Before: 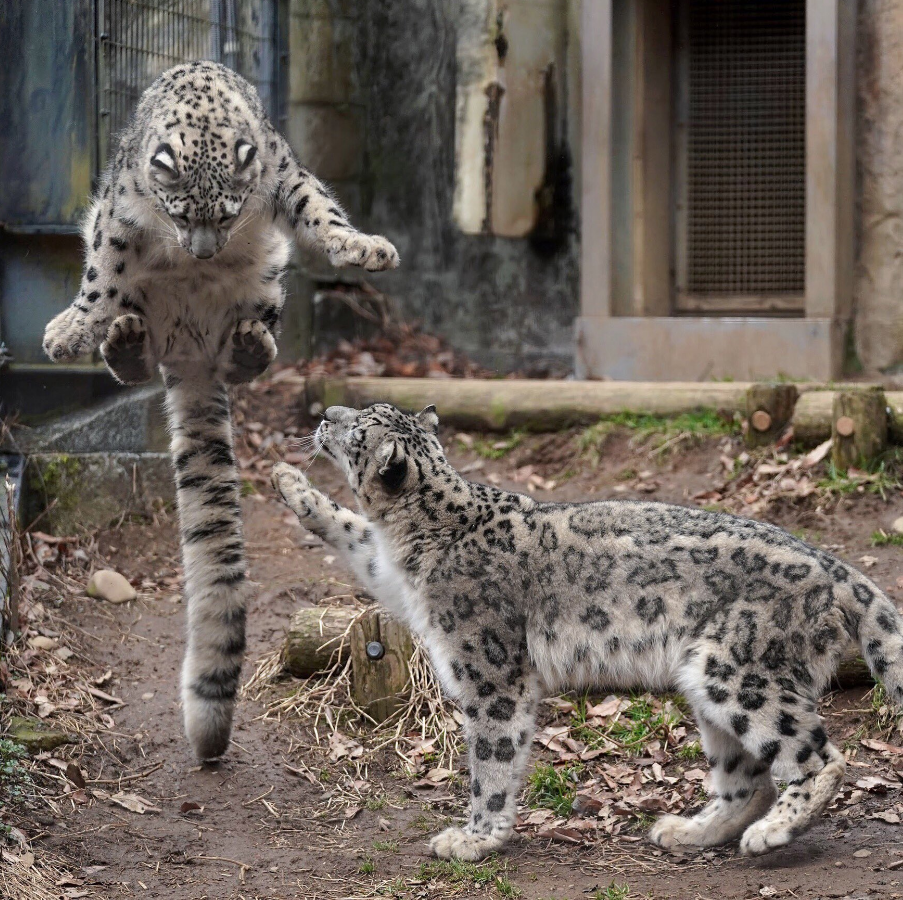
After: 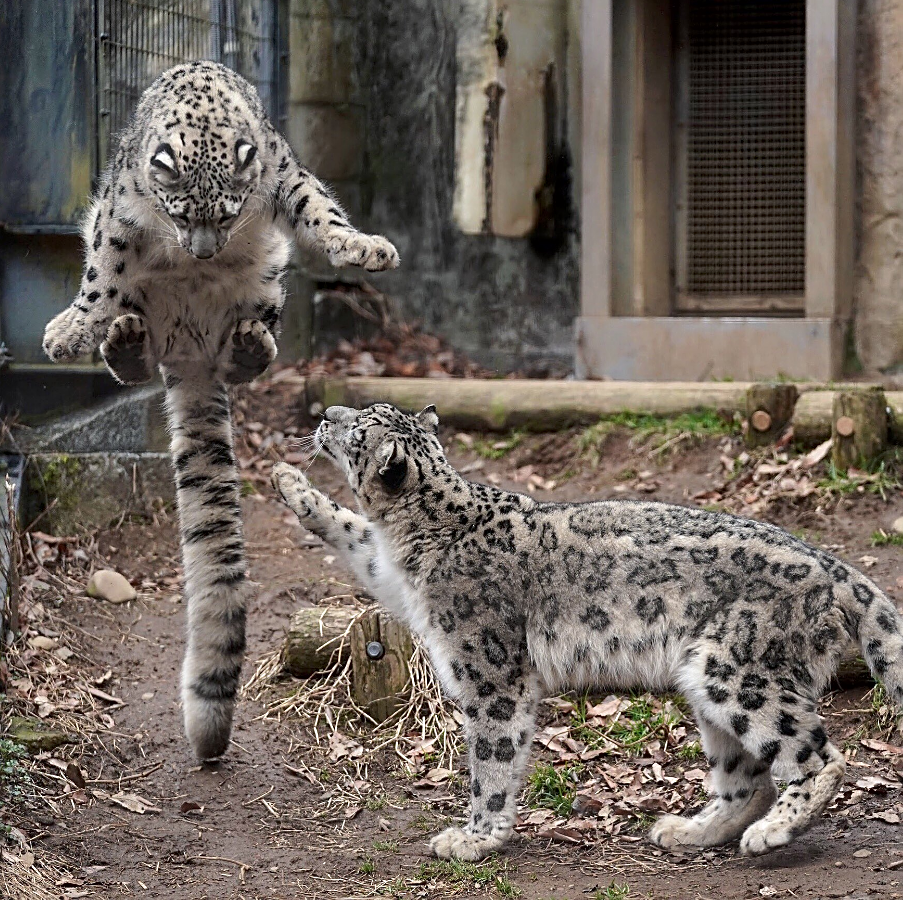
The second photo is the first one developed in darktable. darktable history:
local contrast: mode bilateral grid, contrast 21, coarseness 50, detail 119%, midtone range 0.2
sharpen: on, module defaults
